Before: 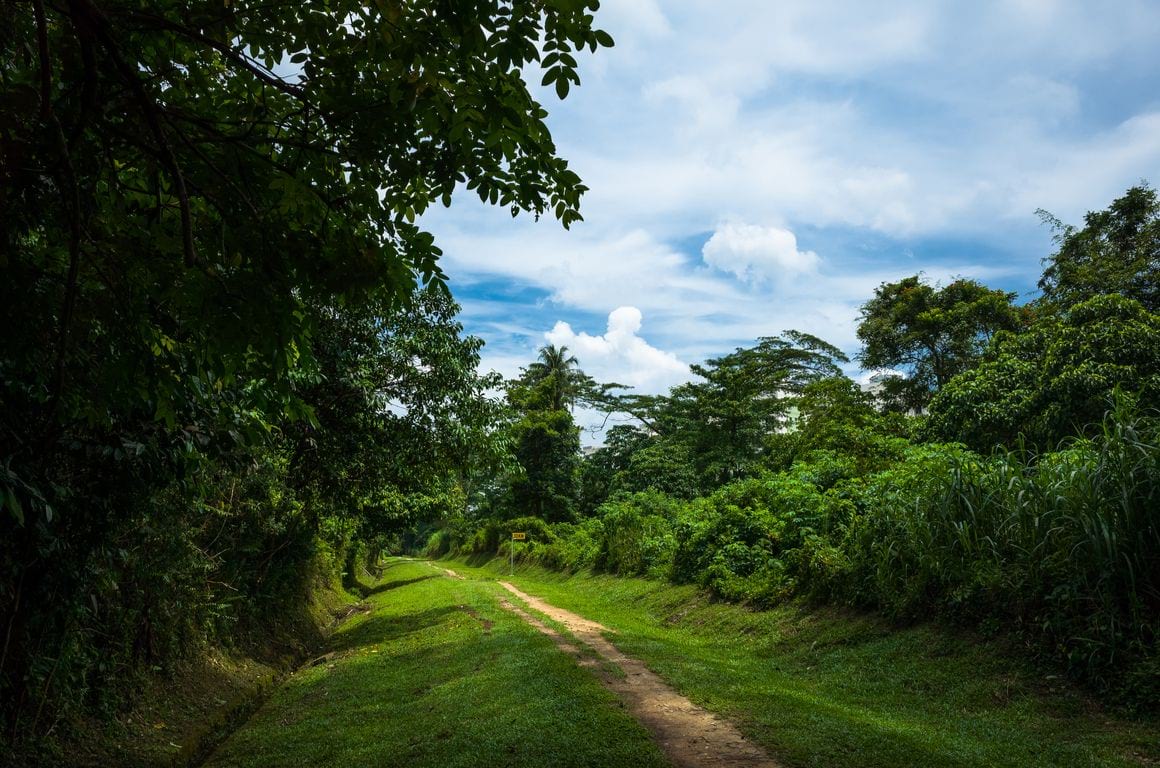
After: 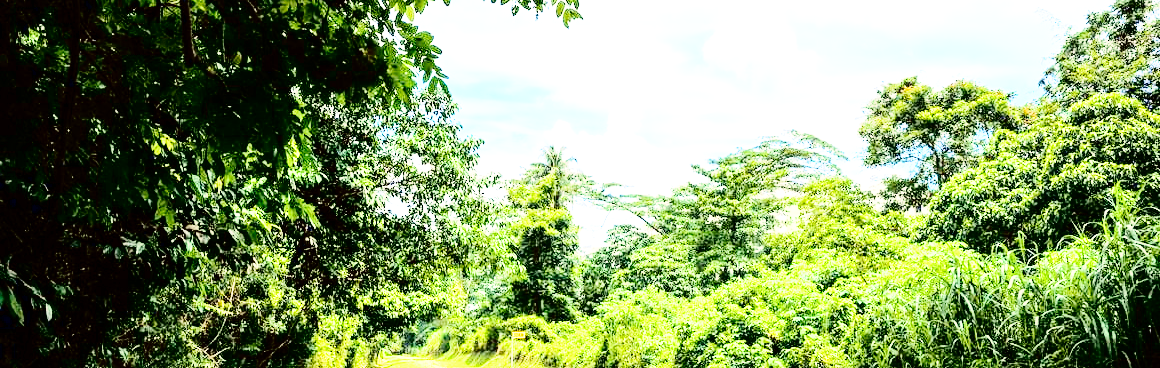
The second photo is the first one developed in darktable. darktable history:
local contrast: mode bilateral grid, contrast 19, coarseness 49, detail 119%, midtone range 0.2
crop and rotate: top 26.232%, bottom 25.776%
exposure: black level correction 0, exposure 2.361 EV, compensate exposure bias true, compensate highlight preservation false
base curve: curves: ch0 [(0, 0) (0.028, 0.03) (0.121, 0.232) (0.46, 0.748) (0.859, 0.968) (1, 1)], preserve colors none
tone equalizer: -8 EV -0.44 EV, -7 EV -0.413 EV, -6 EV -0.36 EV, -5 EV -0.248 EV, -3 EV 0.247 EV, -2 EV 0.319 EV, -1 EV 0.387 EV, +0 EV 0.416 EV
tone curve: curves: ch0 [(0.017, 0) (0.122, 0.046) (0.295, 0.297) (0.449, 0.505) (0.559, 0.629) (0.729, 0.796) (0.879, 0.898) (1, 0.97)]; ch1 [(0, 0) (0.393, 0.4) (0.447, 0.447) (0.485, 0.497) (0.522, 0.503) (0.539, 0.52) (0.606, 0.6) (0.696, 0.679) (1, 1)]; ch2 [(0, 0) (0.369, 0.388) (0.449, 0.431) (0.499, 0.501) (0.516, 0.536) (0.604, 0.599) (0.741, 0.763) (1, 1)], color space Lab, independent channels, preserve colors none
contrast brightness saturation: contrast 0.286
